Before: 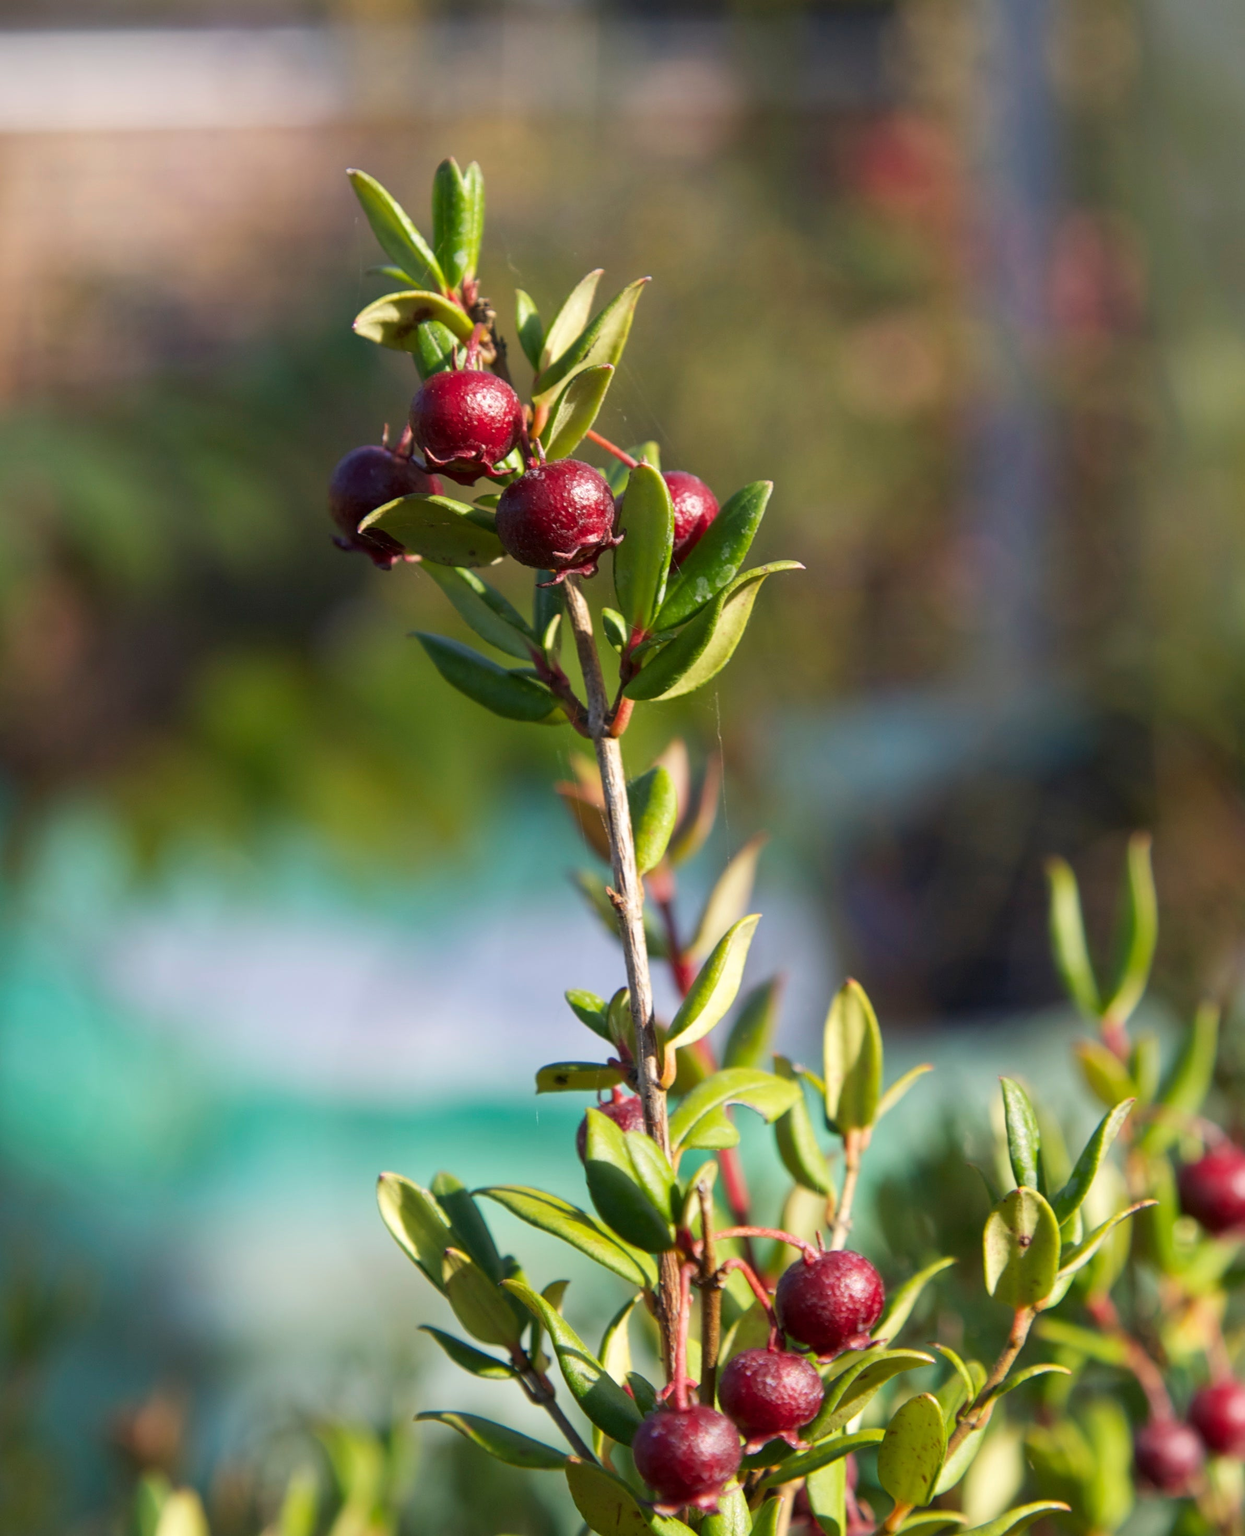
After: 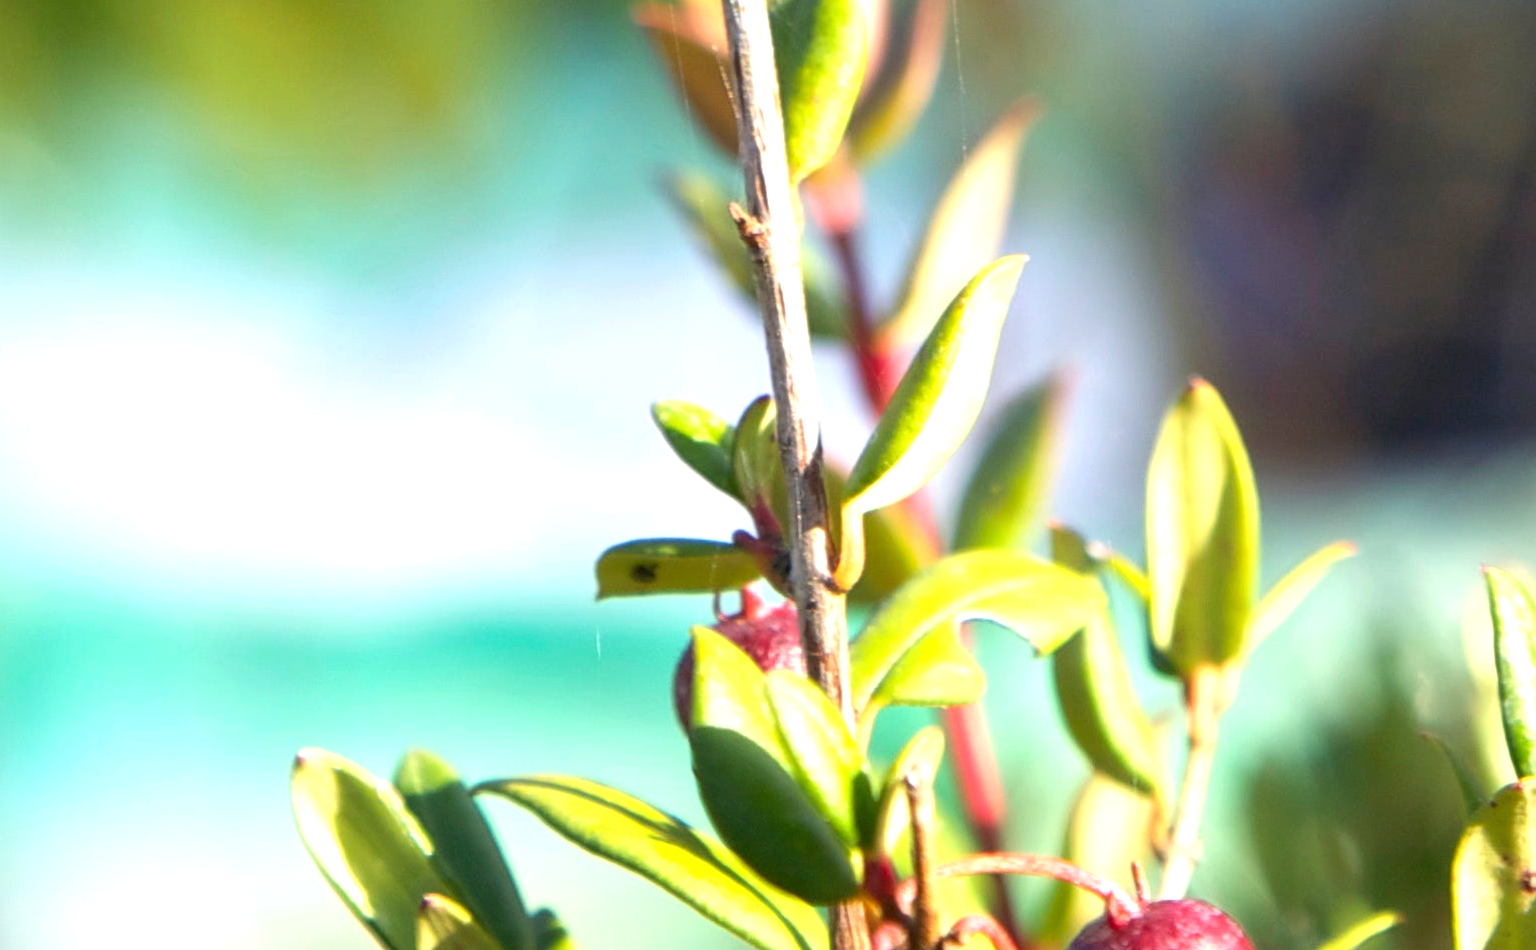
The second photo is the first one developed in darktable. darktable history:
crop: left 18.041%, top 50.826%, right 17.474%, bottom 16.817%
exposure: exposure 1 EV, compensate highlight preservation false
